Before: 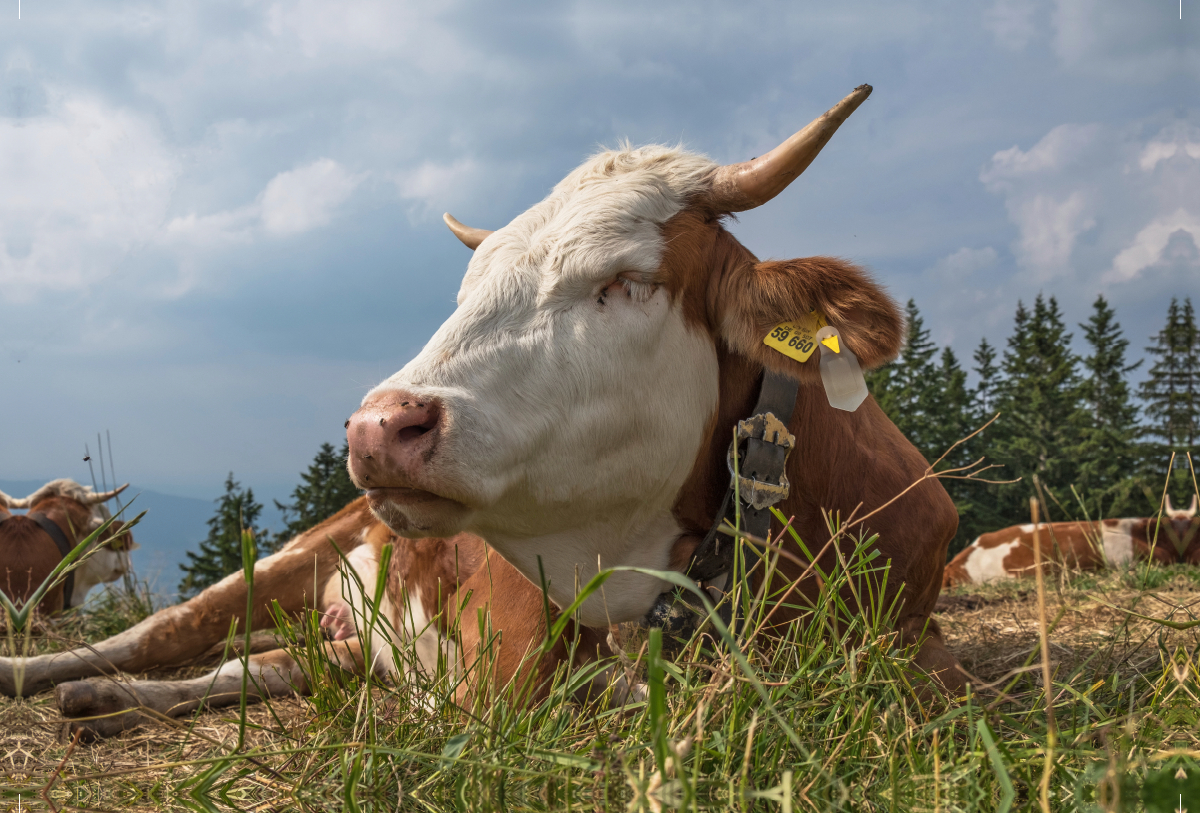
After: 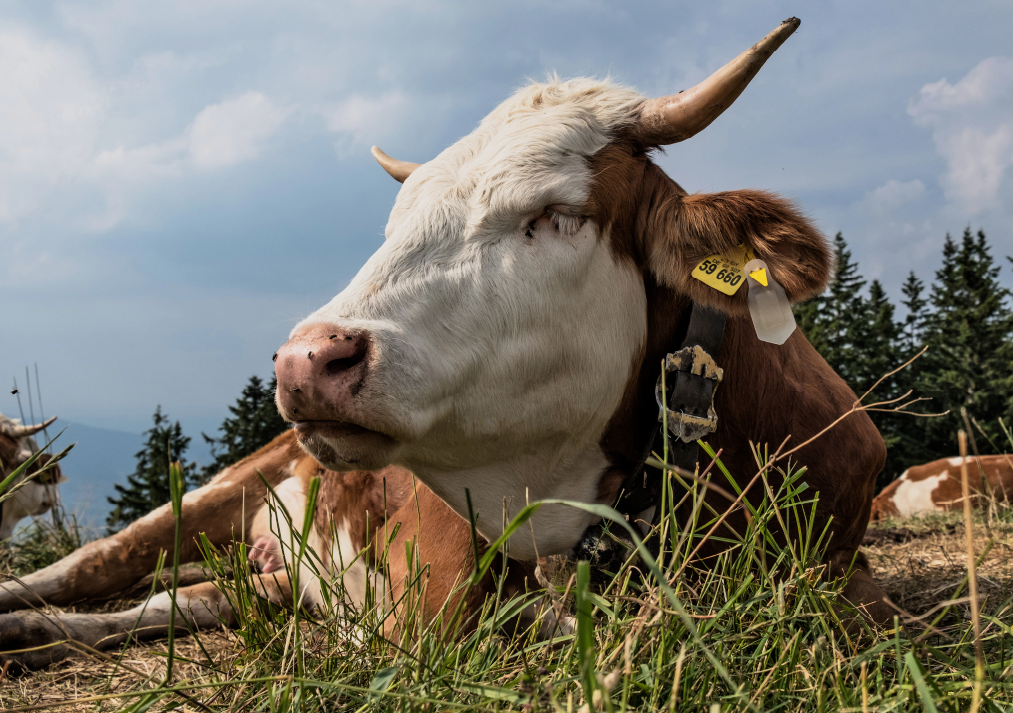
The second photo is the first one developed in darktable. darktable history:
filmic rgb: black relative exposure -7.98 EV, white relative exposure 4.01 EV, threshold 3.02 EV, hardness 4.11, contrast 1.368, enable highlight reconstruction true
crop: left 6.029%, top 8.295%, right 9.544%, bottom 3.938%
